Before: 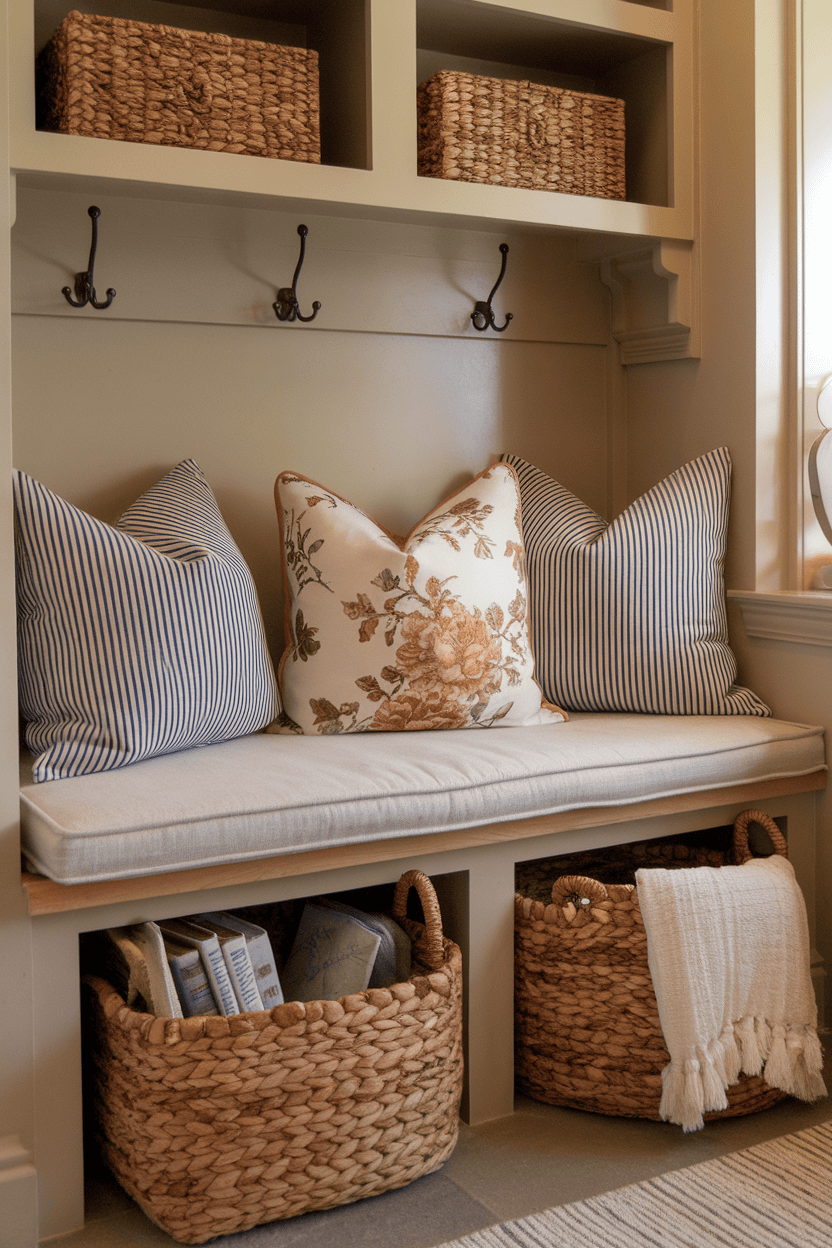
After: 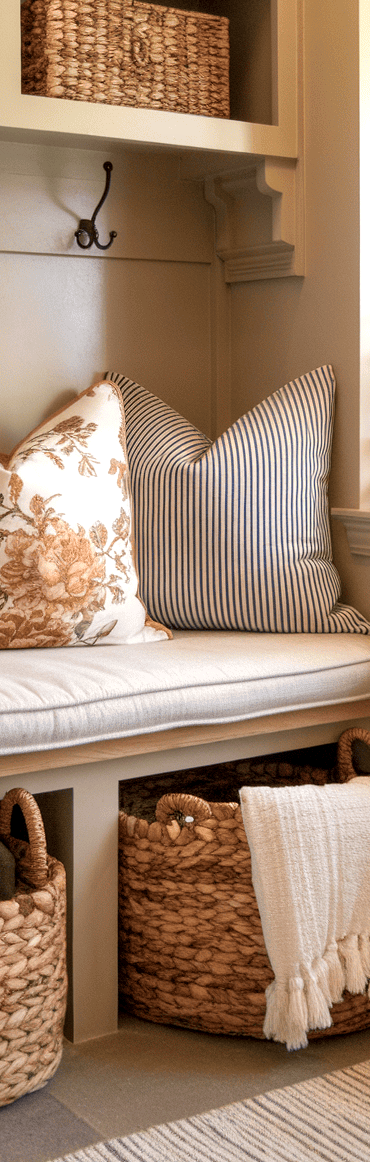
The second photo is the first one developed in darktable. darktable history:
exposure: black level correction 0.001, exposure 0.5 EV, compensate exposure bias true, compensate highlight preservation false
local contrast: highlights 100%, shadows 100%, detail 120%, midtone range 0.2
crop: left 47.628%, top 6.643%, right 7.874%
